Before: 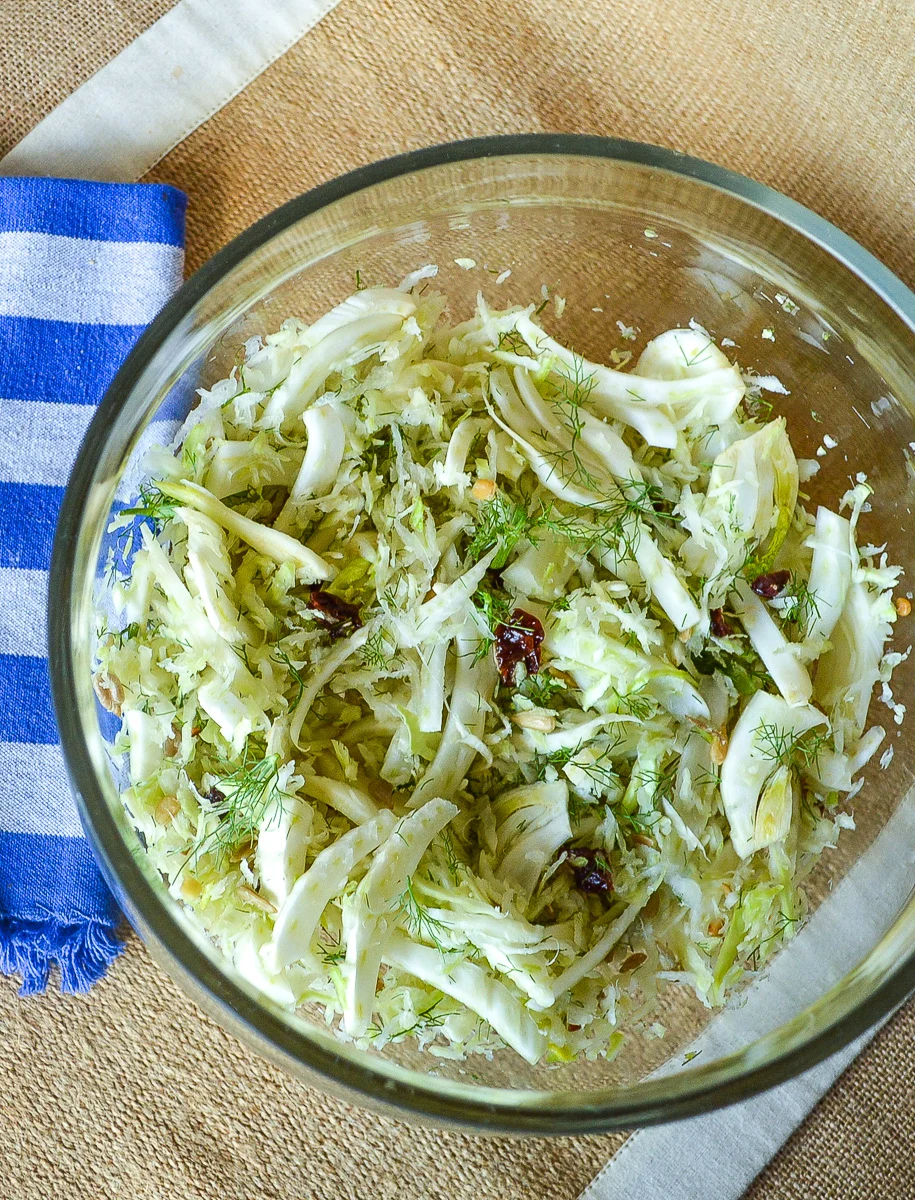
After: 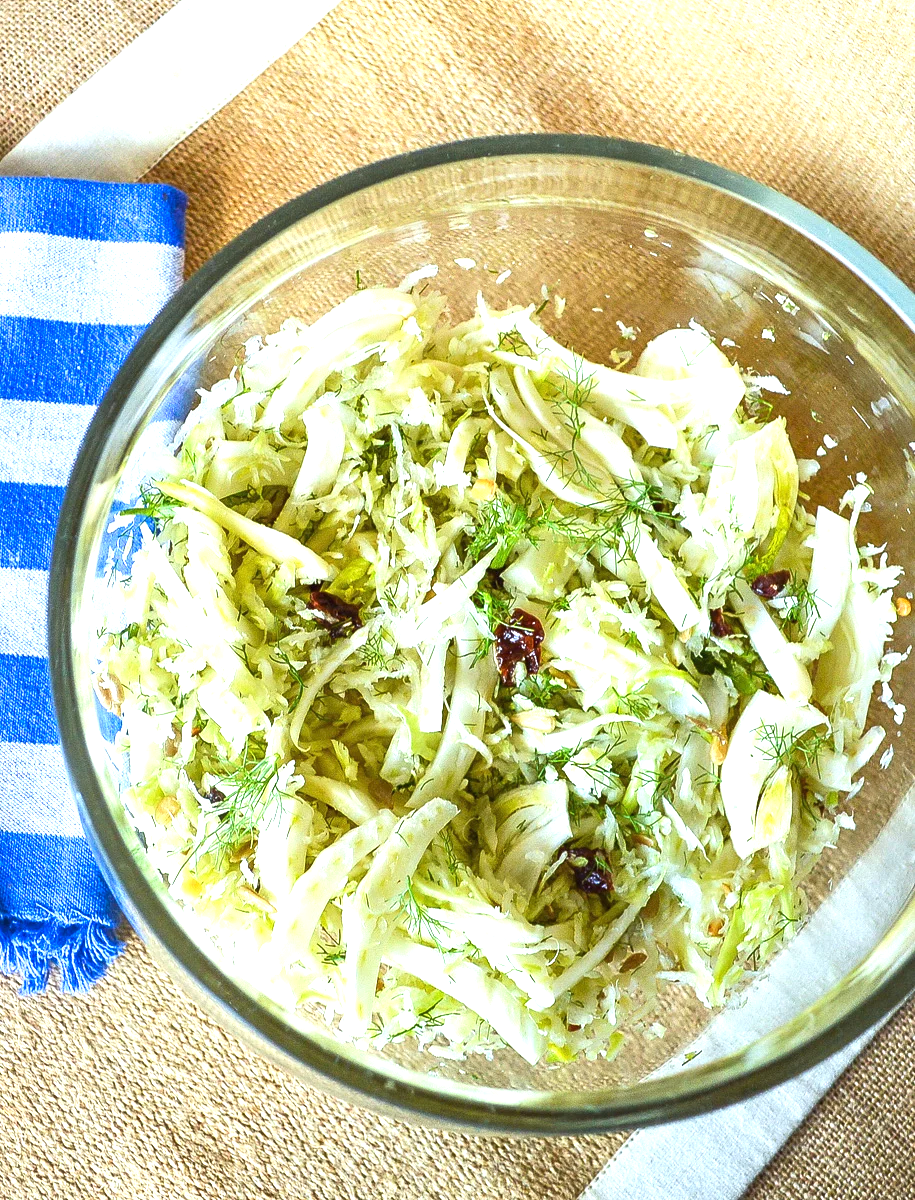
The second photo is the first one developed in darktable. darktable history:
color zones: curves: ch0 [(0.068, 0.464) (0.25, 0.5) (0.48, 0.508) (0.75, 0.536) (0.886, 0.476) (0.967, 0.456)]; ch1 [(0.066, 0.456) (0.25, 0.5) (0.616, 0.508) (0.746, 0.56) (0.934, 0.444)]
exposure: black level correction 0, exposure 0.95 EV, compensate exposure bias true, compensate highlight preservation false
